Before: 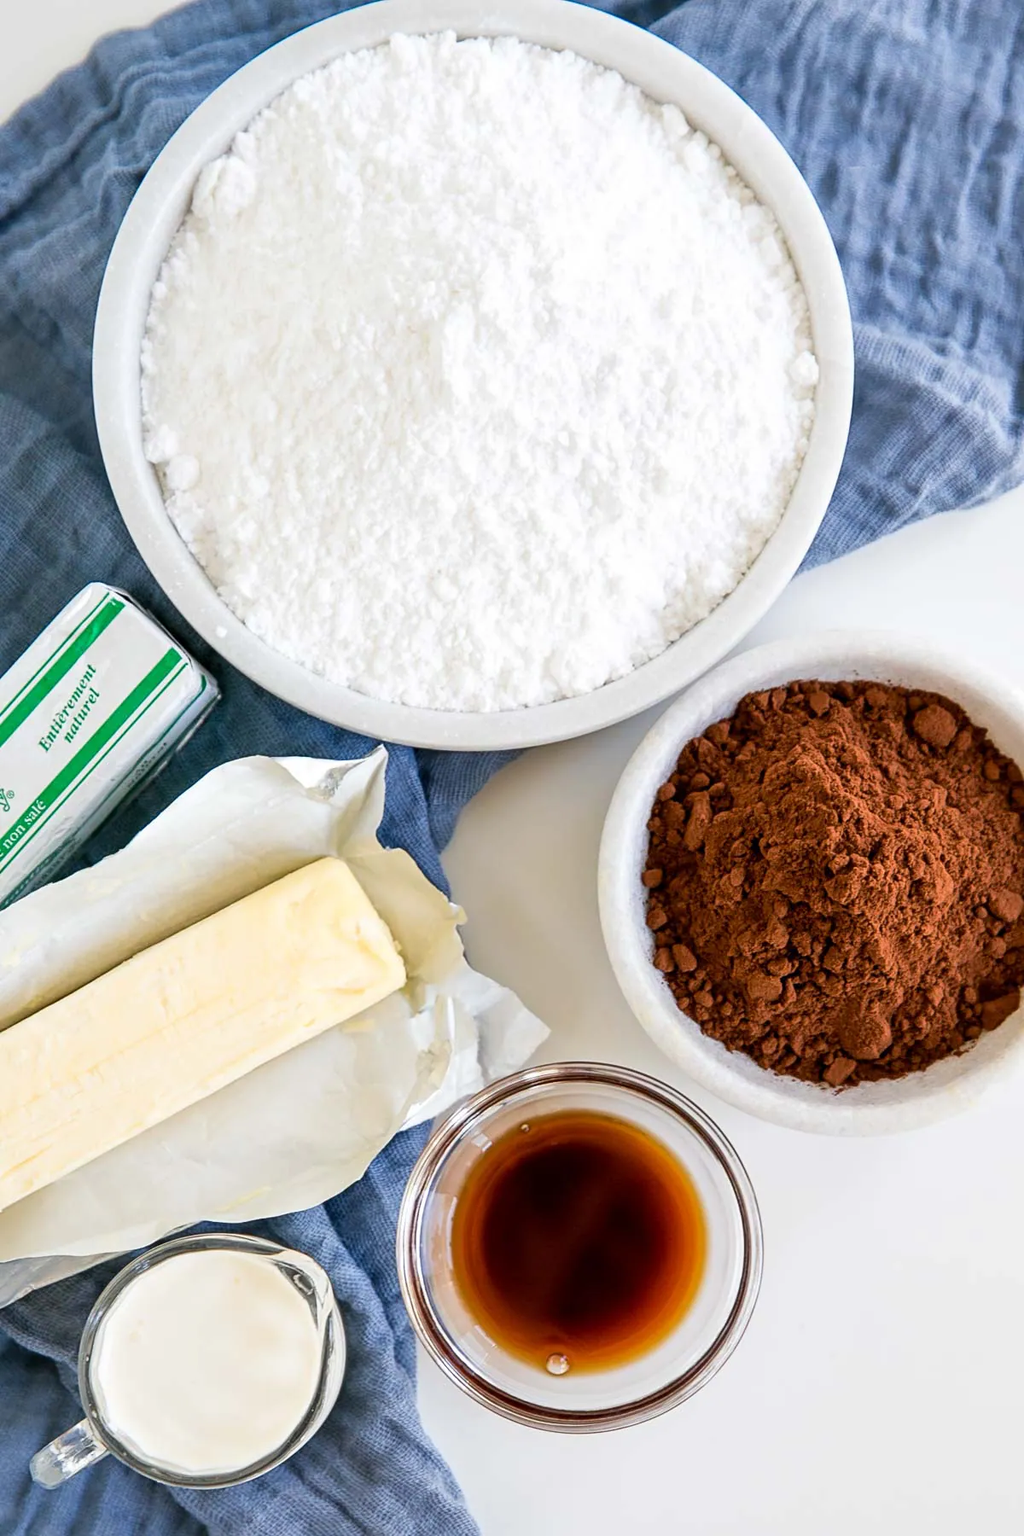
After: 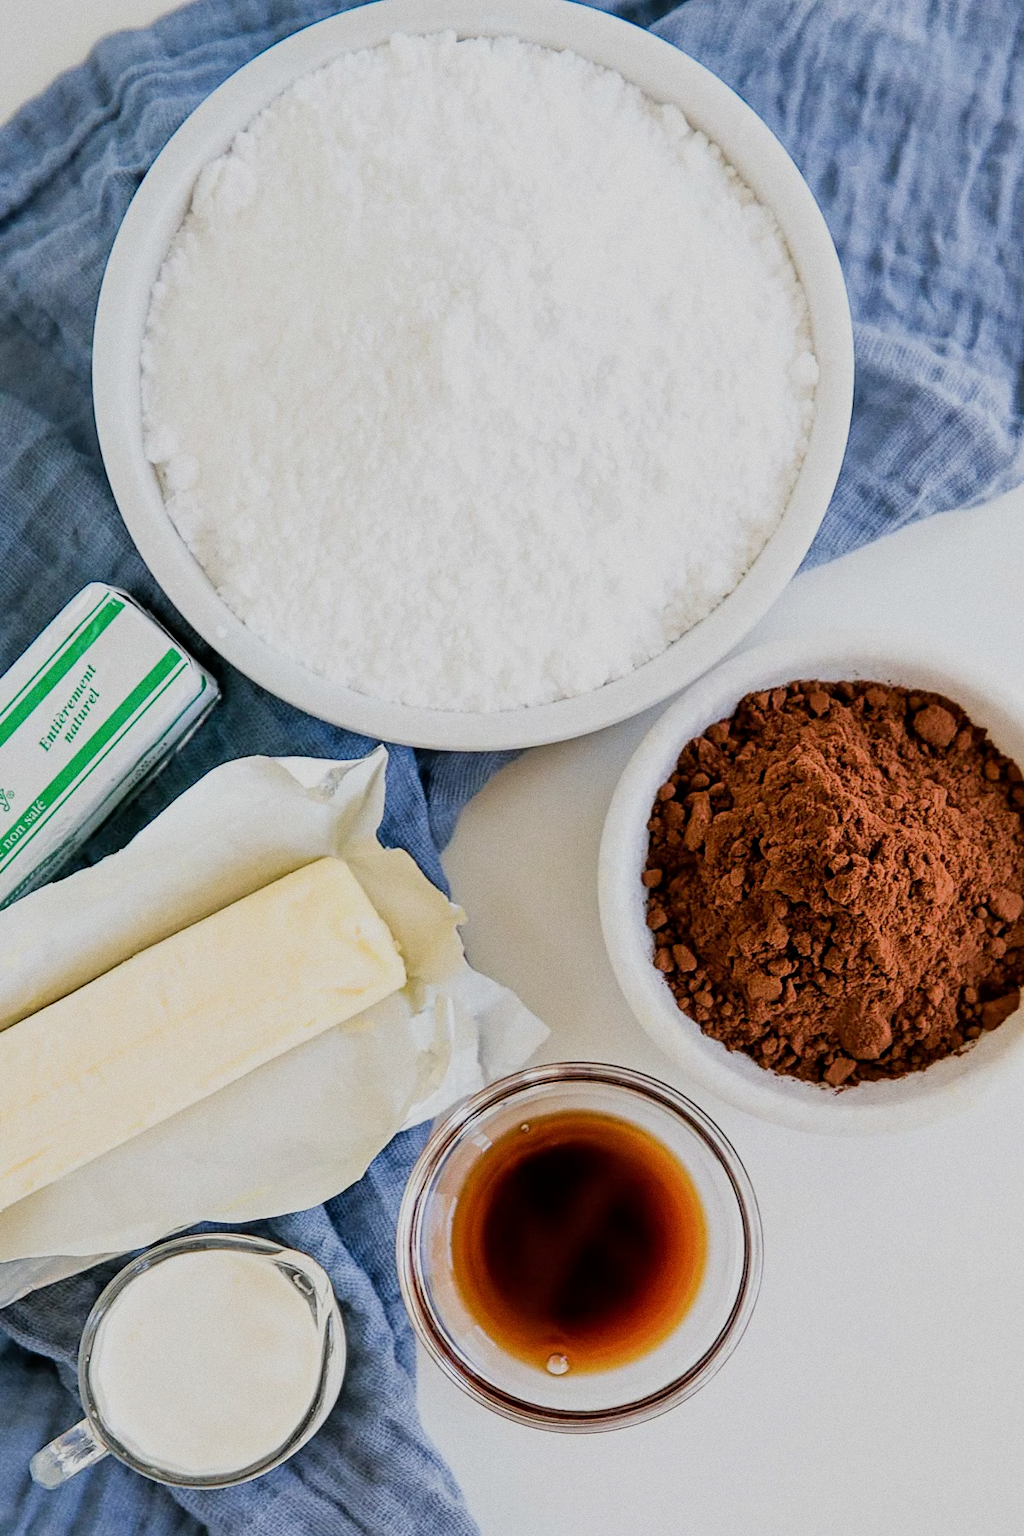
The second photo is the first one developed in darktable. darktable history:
grain: coarseness 0.47 ISO
filmic rgb: black relative exposure -7.65 EV, white relative exposure 4.56 EV, hardness 3.61
